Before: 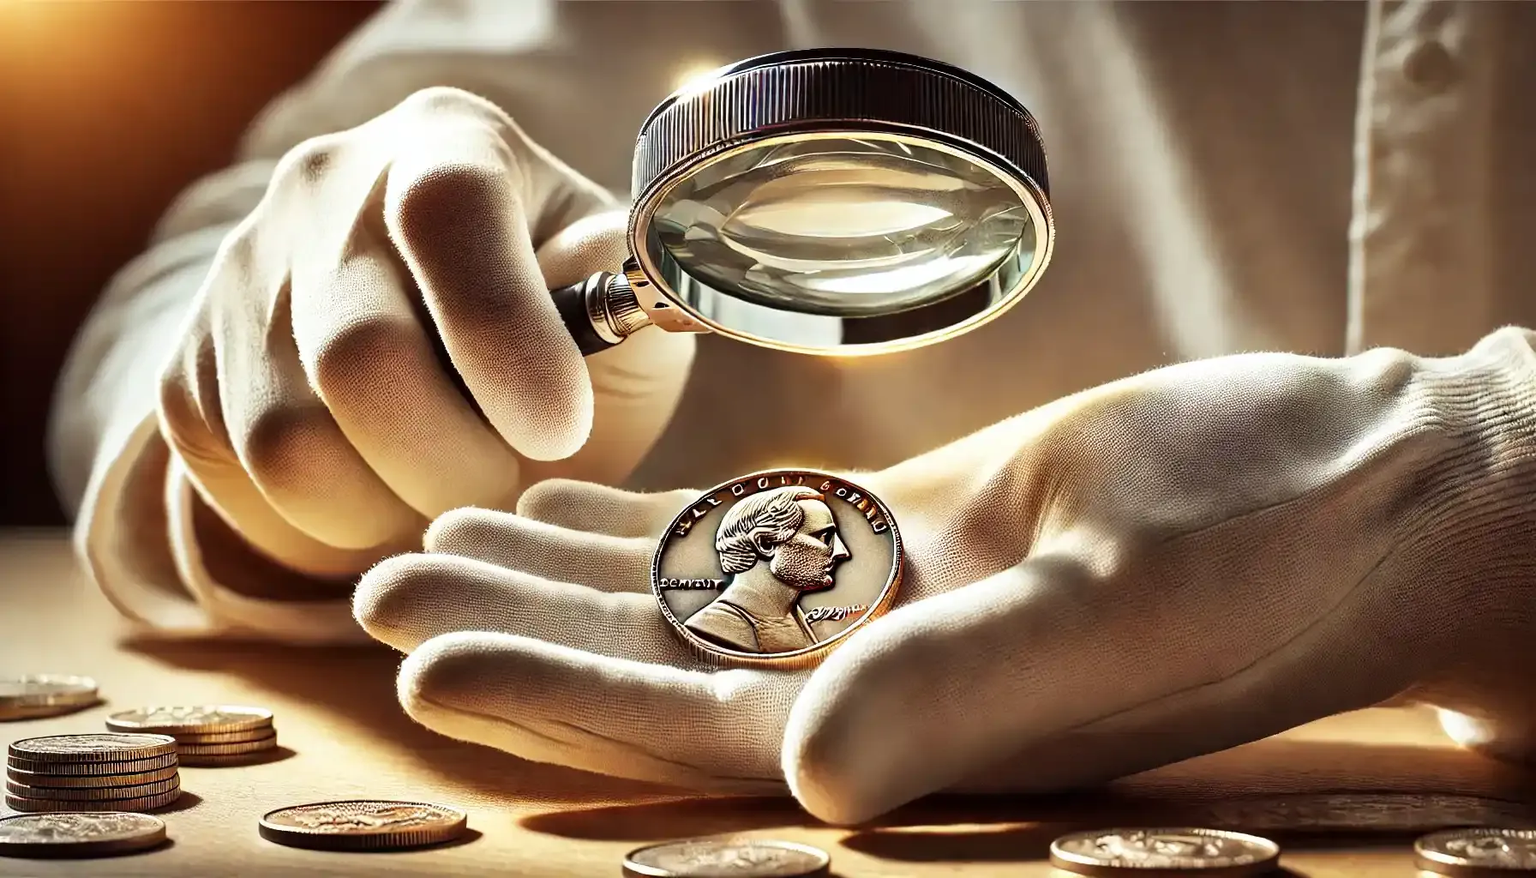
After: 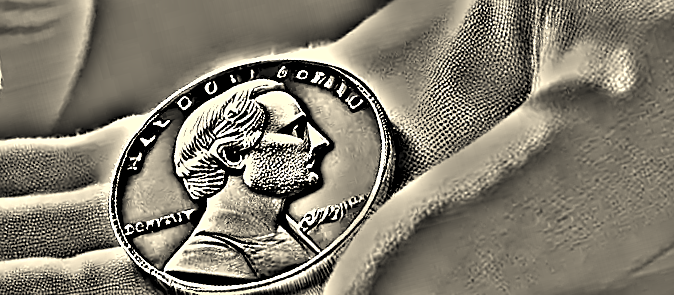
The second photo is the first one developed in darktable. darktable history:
local contrast: highlights 100%, shadows 100%, detail 120%, midtone range 0.2
white balance: emerald 1
crop: left 37.221%, top 45.169%, right 20.63%, bottom 13.777%
rotate and perspective: rotation -14.8°, crop left 0.1, crop right 0.903, crop top 0.25, crop bottom 0.748
sharpen: on, module defaults
color correction: highlights a* 1.39, highlights b* 17.83
highpass: on, module defaults
color balance rgb: perceptual saturation grading › global saturation 20%, global vibrance 20%
